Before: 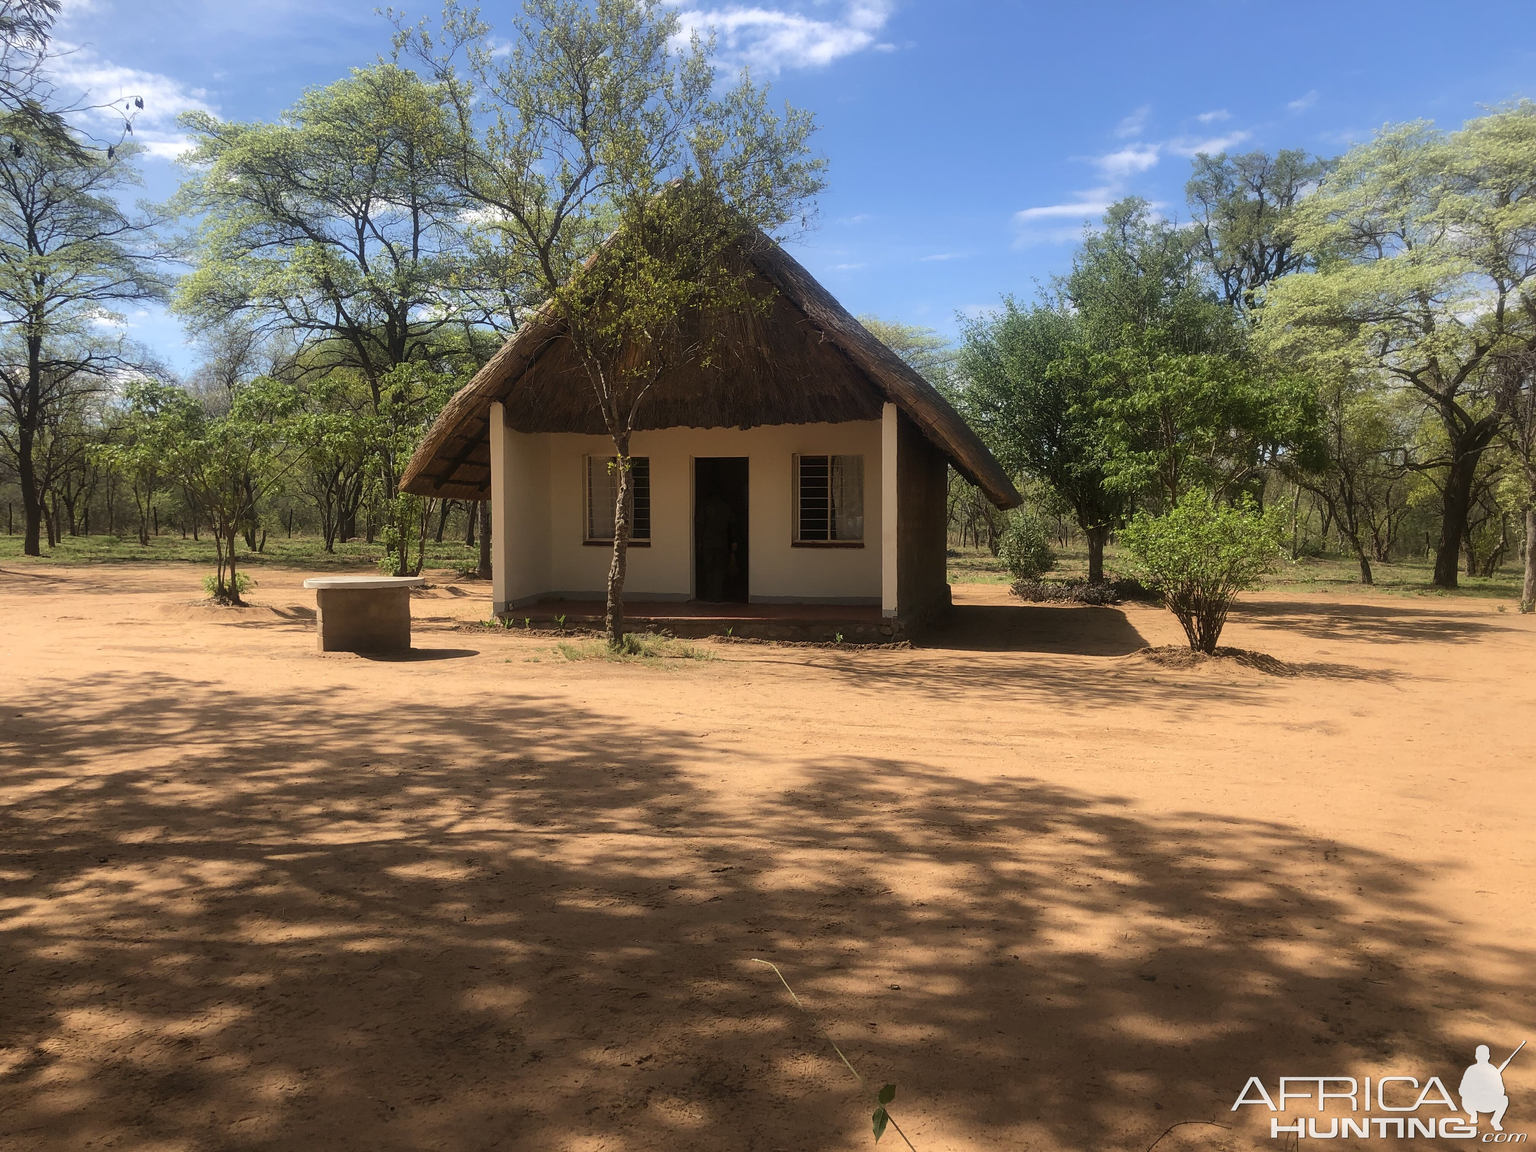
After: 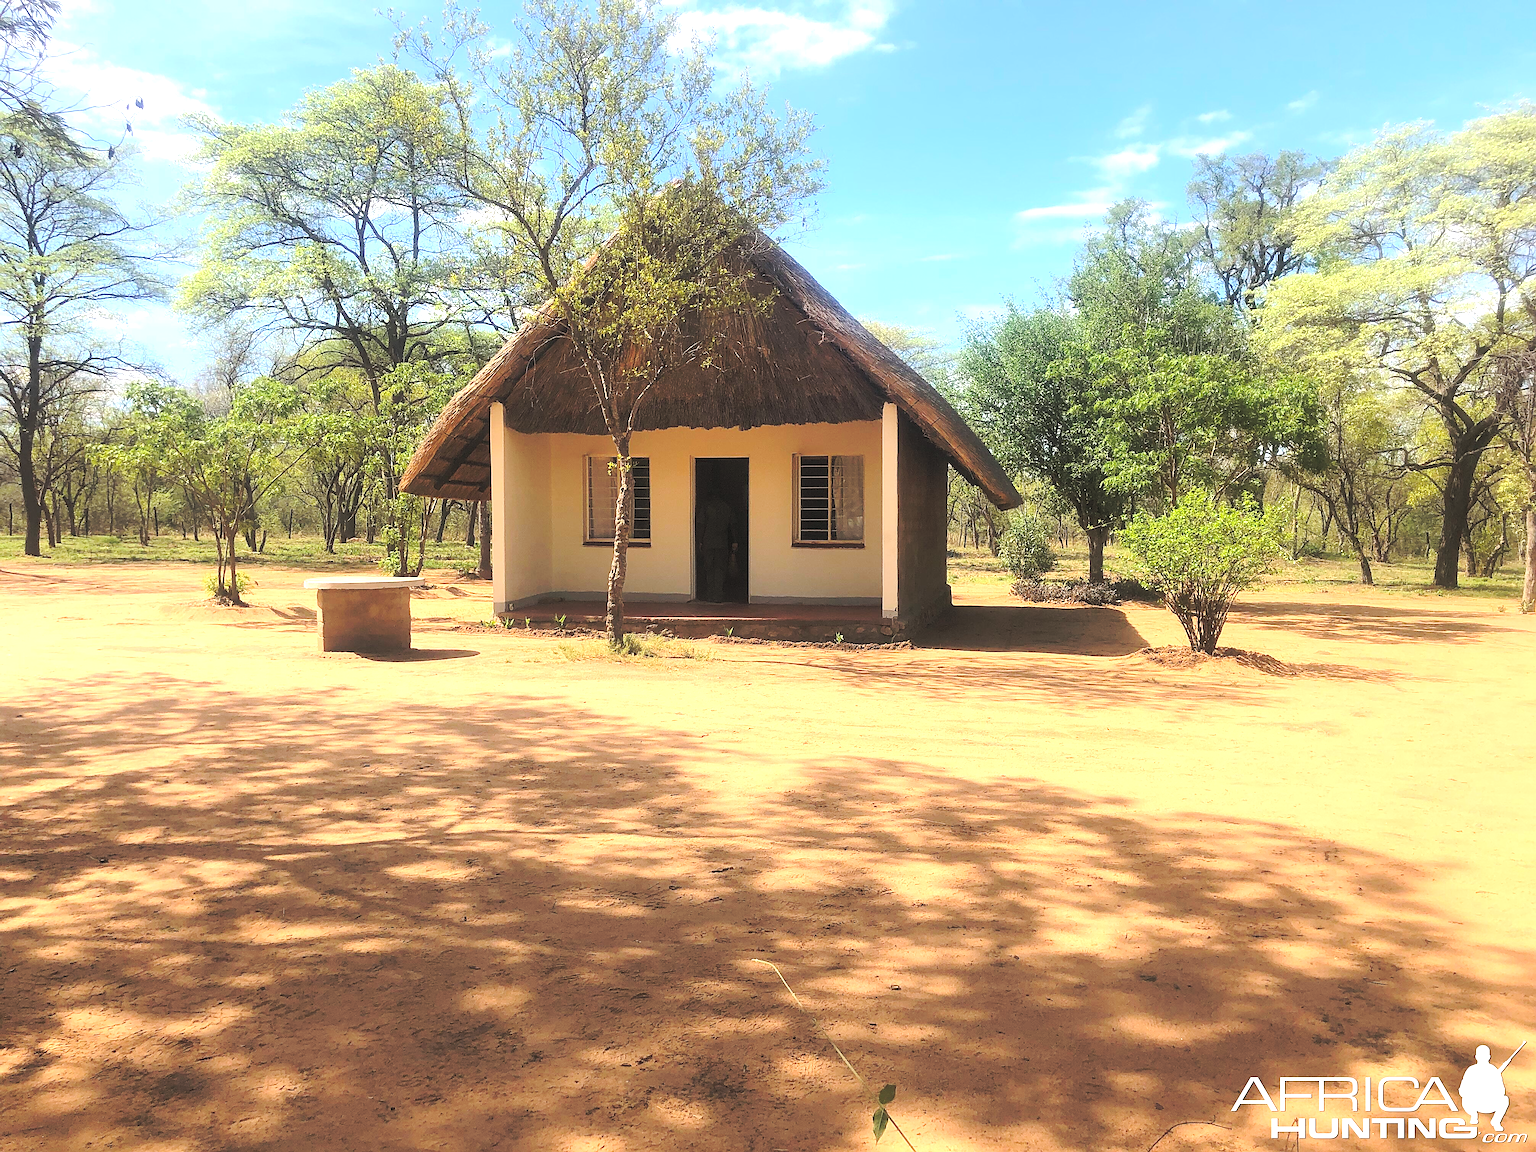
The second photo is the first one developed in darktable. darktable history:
base curve: curves: ch0 [(0, 0) (0.073, 0.04) (0.157, 0.139) (0.492, 0.492) (0.758, 0.758) (1, 1)], preserve colors none
exposure: black level correction 0, exposure 1.1 EV, compensate highlight preservation false
contrast brightness saturation: brightness 0.28
sharpen: on, module defaults
